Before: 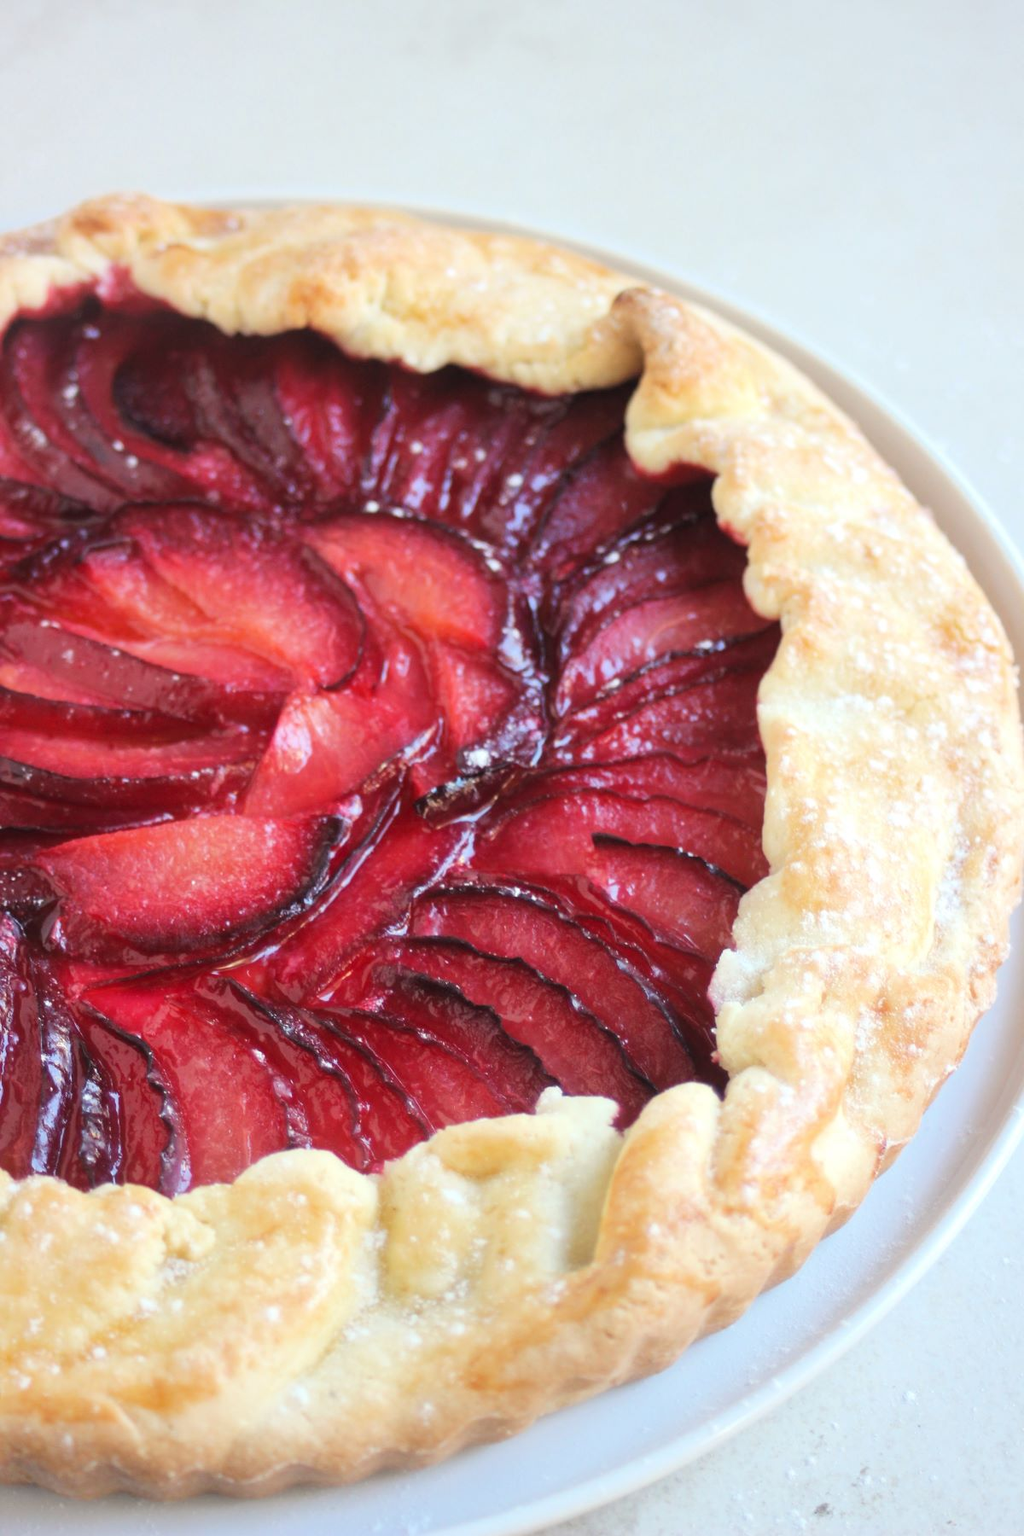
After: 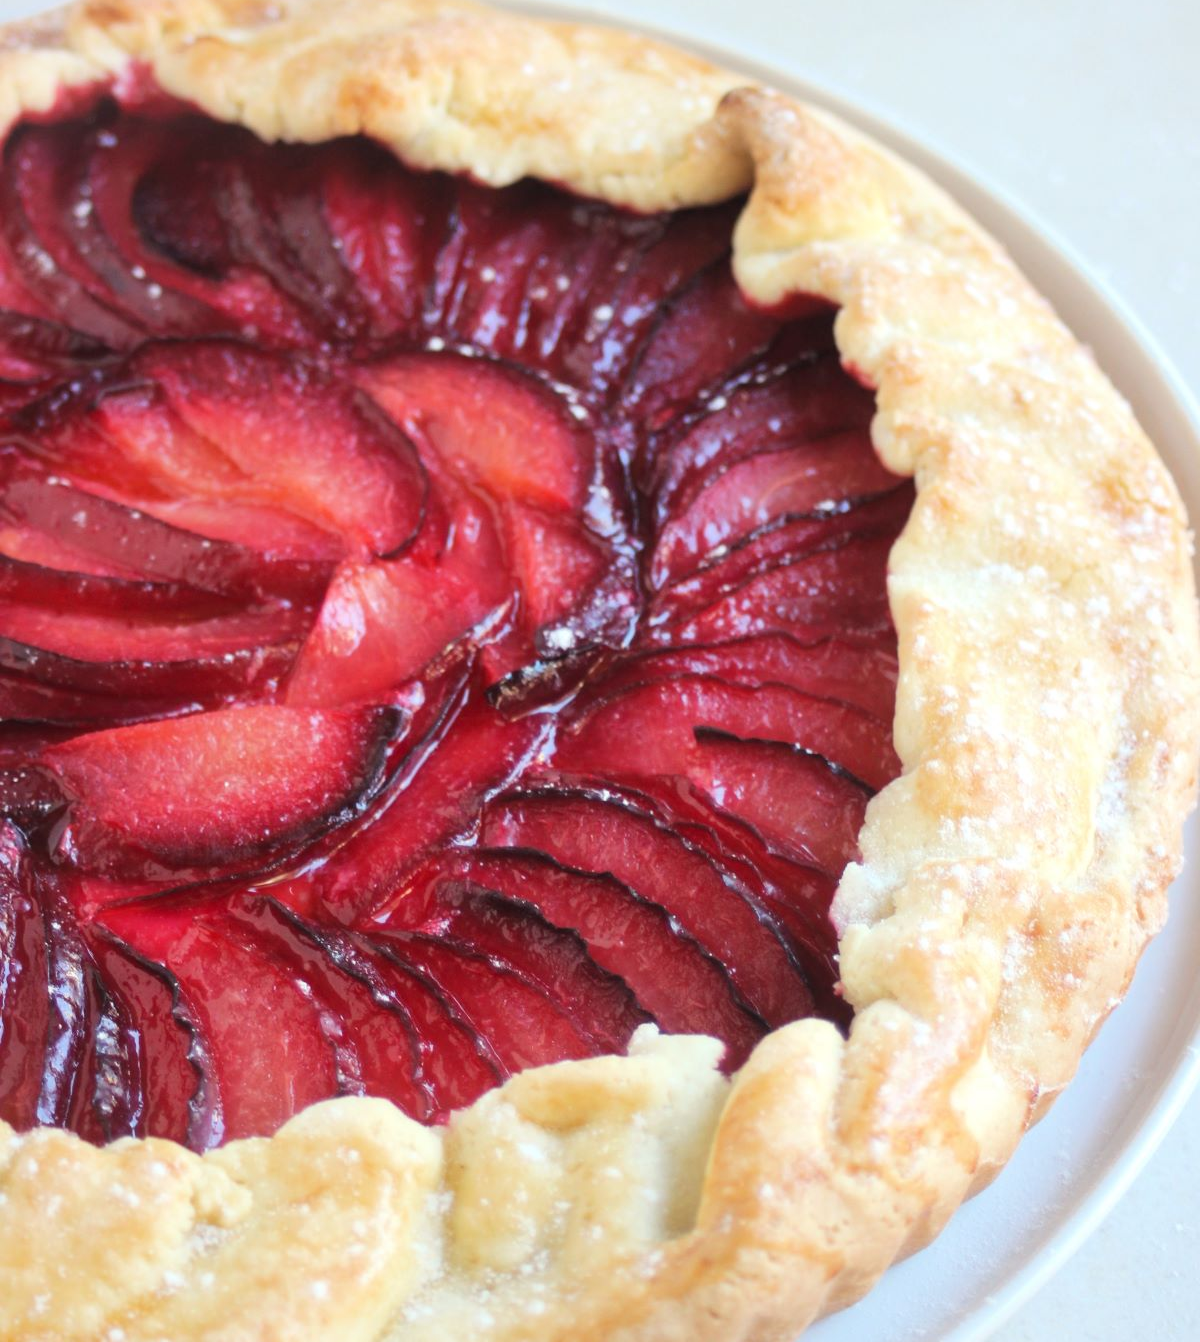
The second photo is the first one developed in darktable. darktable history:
crop: top 13.915%, bottom 11.506%
